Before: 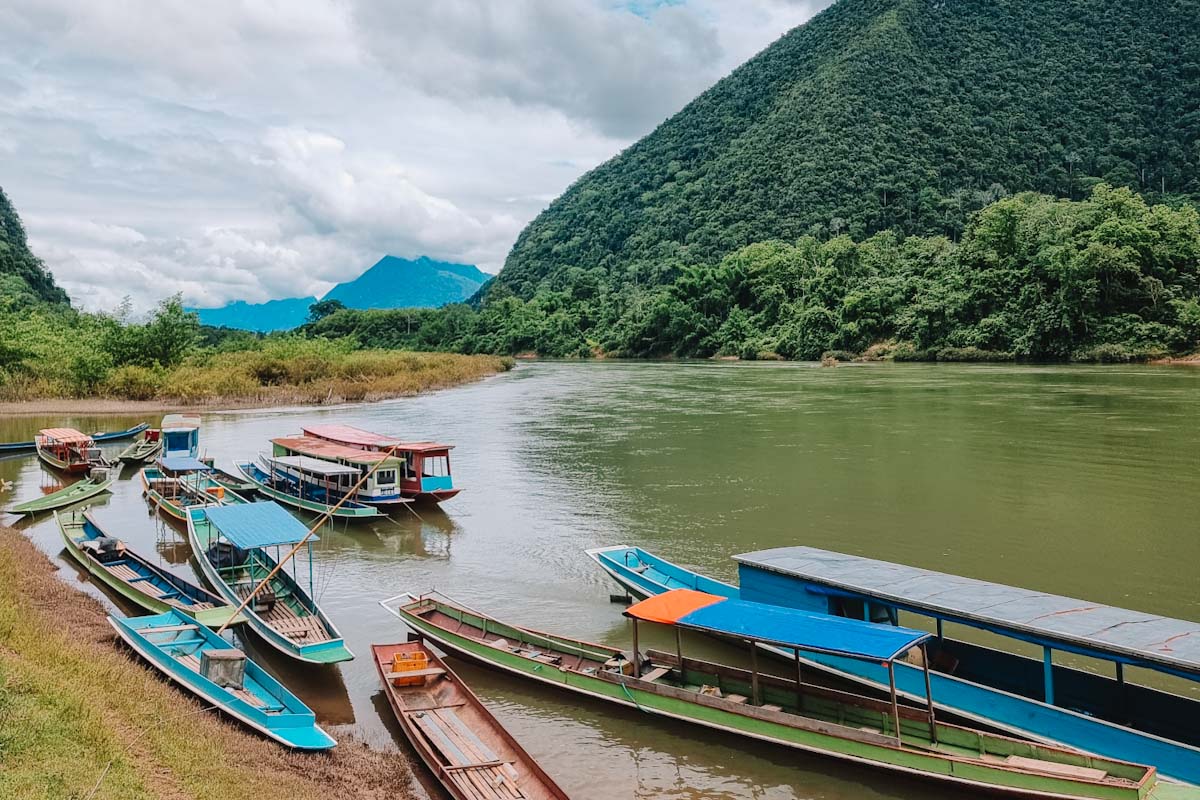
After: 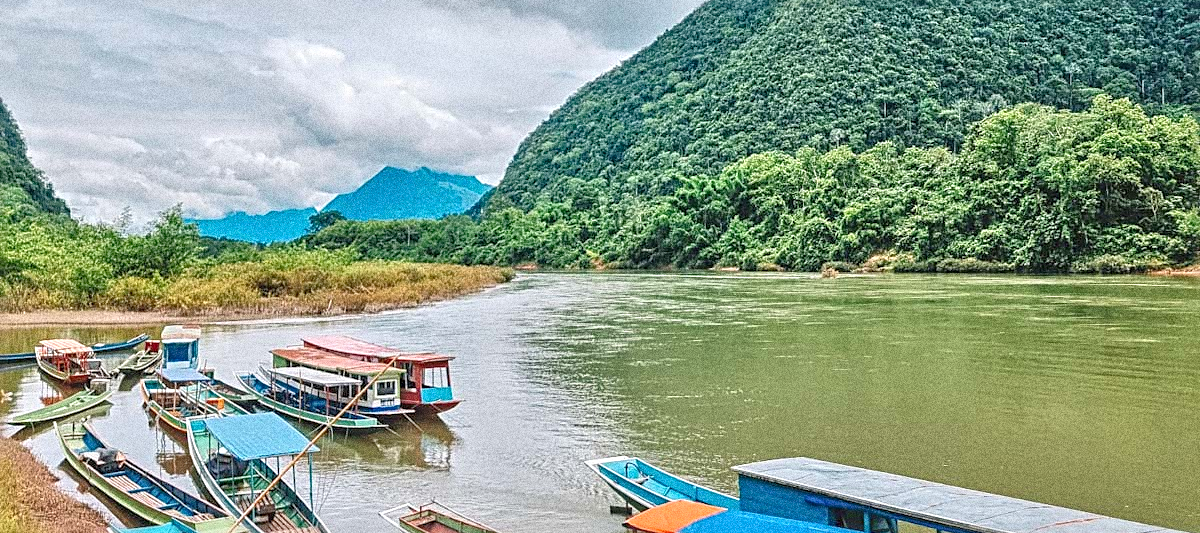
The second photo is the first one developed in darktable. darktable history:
crop: top 11.166%, bottom 22.168%
tone equalizer: -8 EV 2 EV, -7 EV 2 EV, -6 EV 2 EV, -5 EV 2 EV, -4 EV 2 EV, -3 EV 1.5 EV, -2 EV 1 EV, -1 EV 0.5 EV
grain: coarseness 14.49 ISO, strength 48.04%, mid-tones bias 35%
sharpen: radius 3.119
local contrast: on, module defaults
